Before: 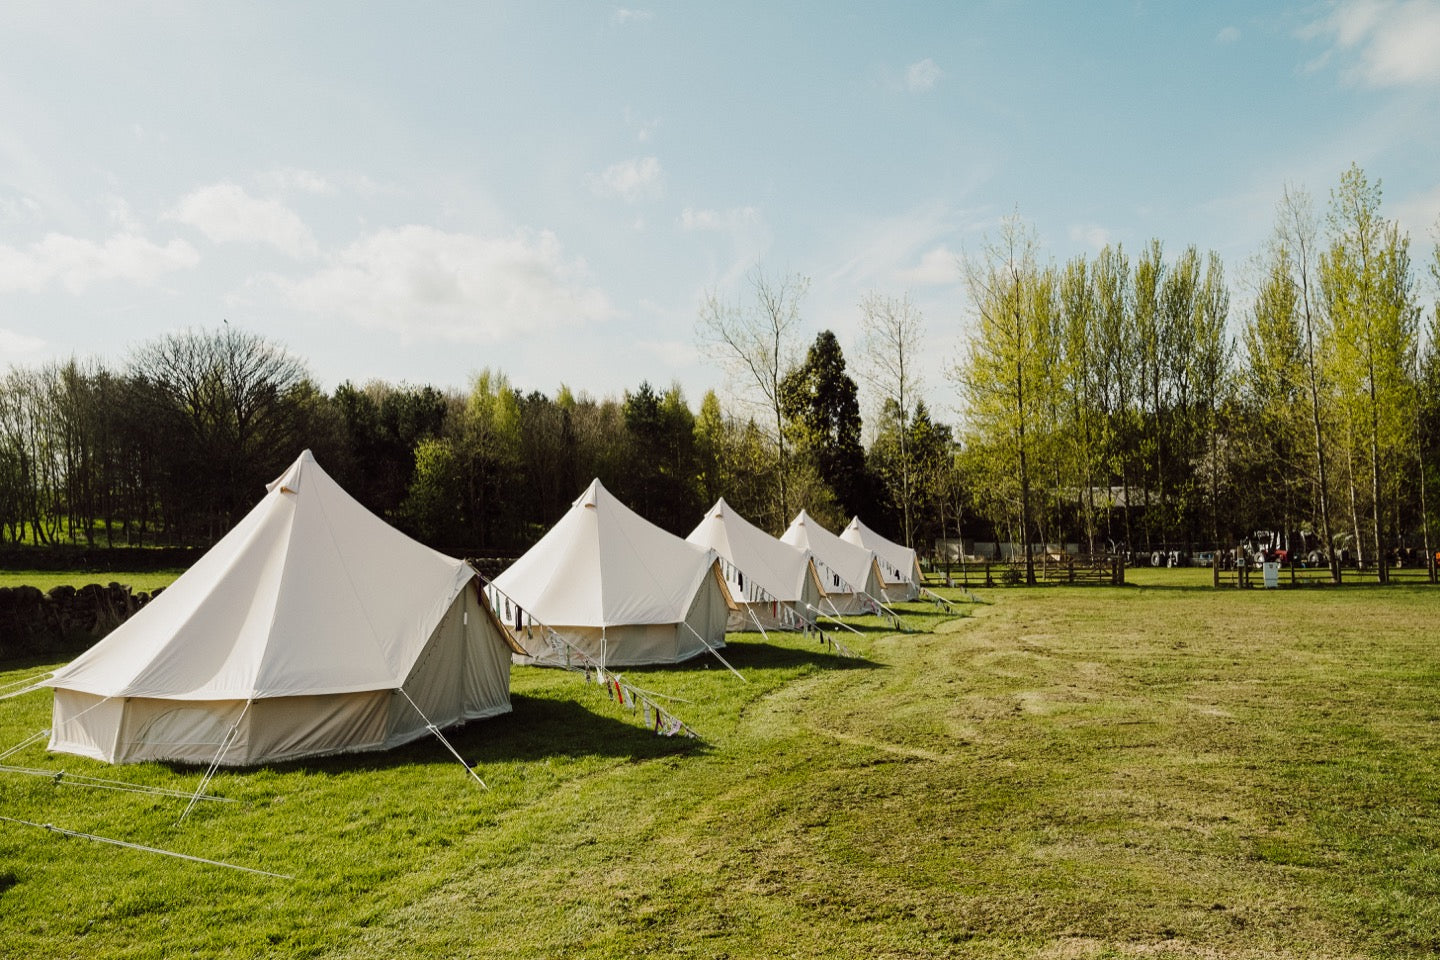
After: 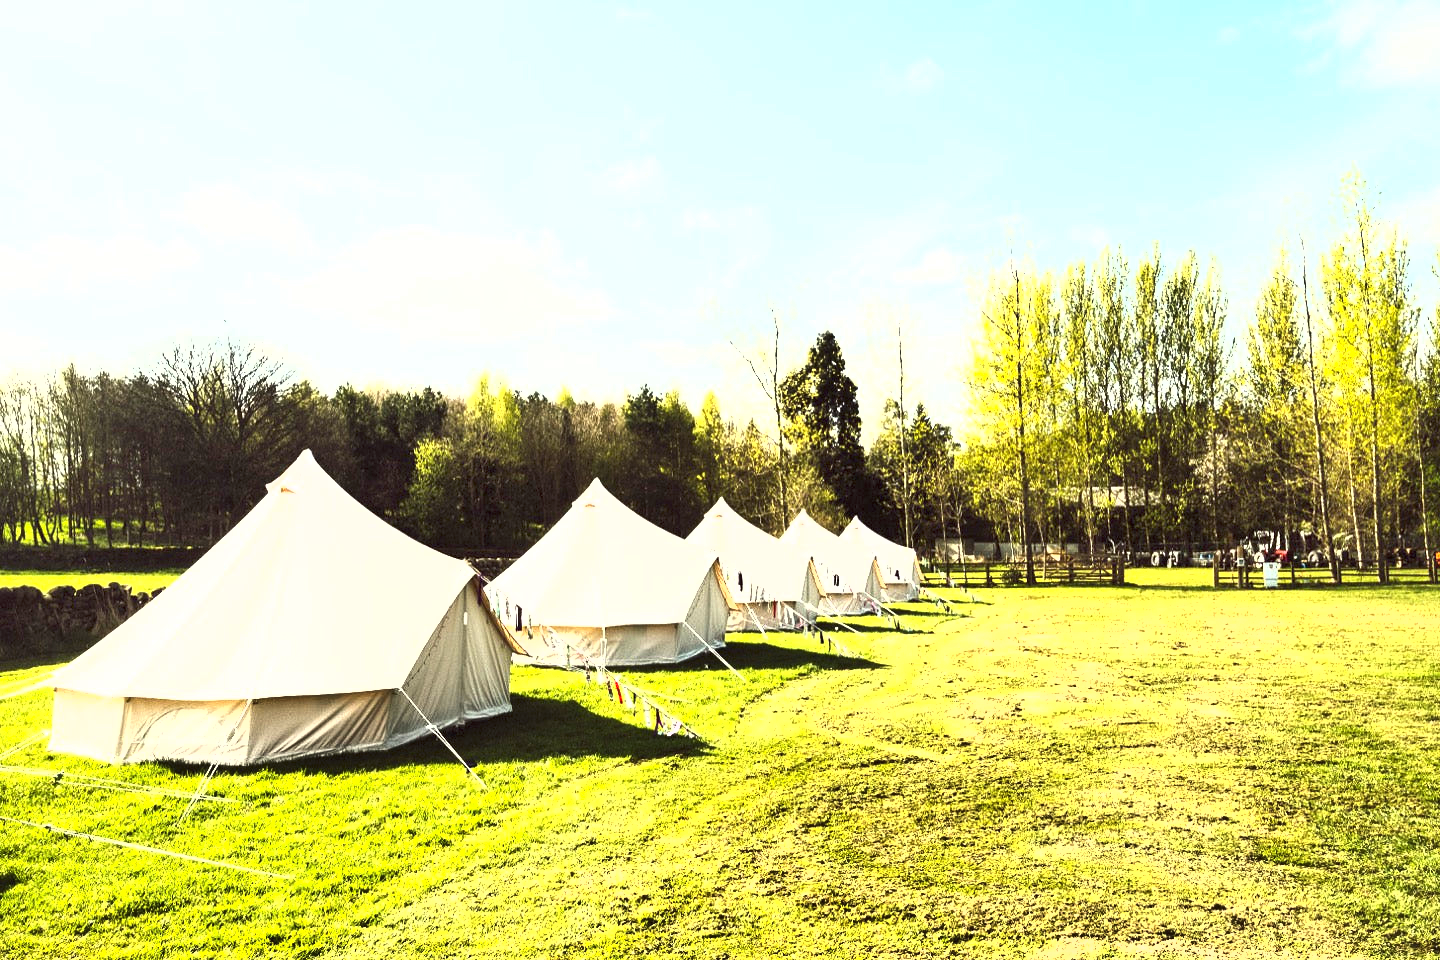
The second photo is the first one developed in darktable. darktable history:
shadows and highlights: highlights color adjustment 0%, low approximation 0.01, soften with gaussian
exposure: black level correction 0, exposure 2.138 EV, compensate exposure bias true, compensate highlight preservation false
